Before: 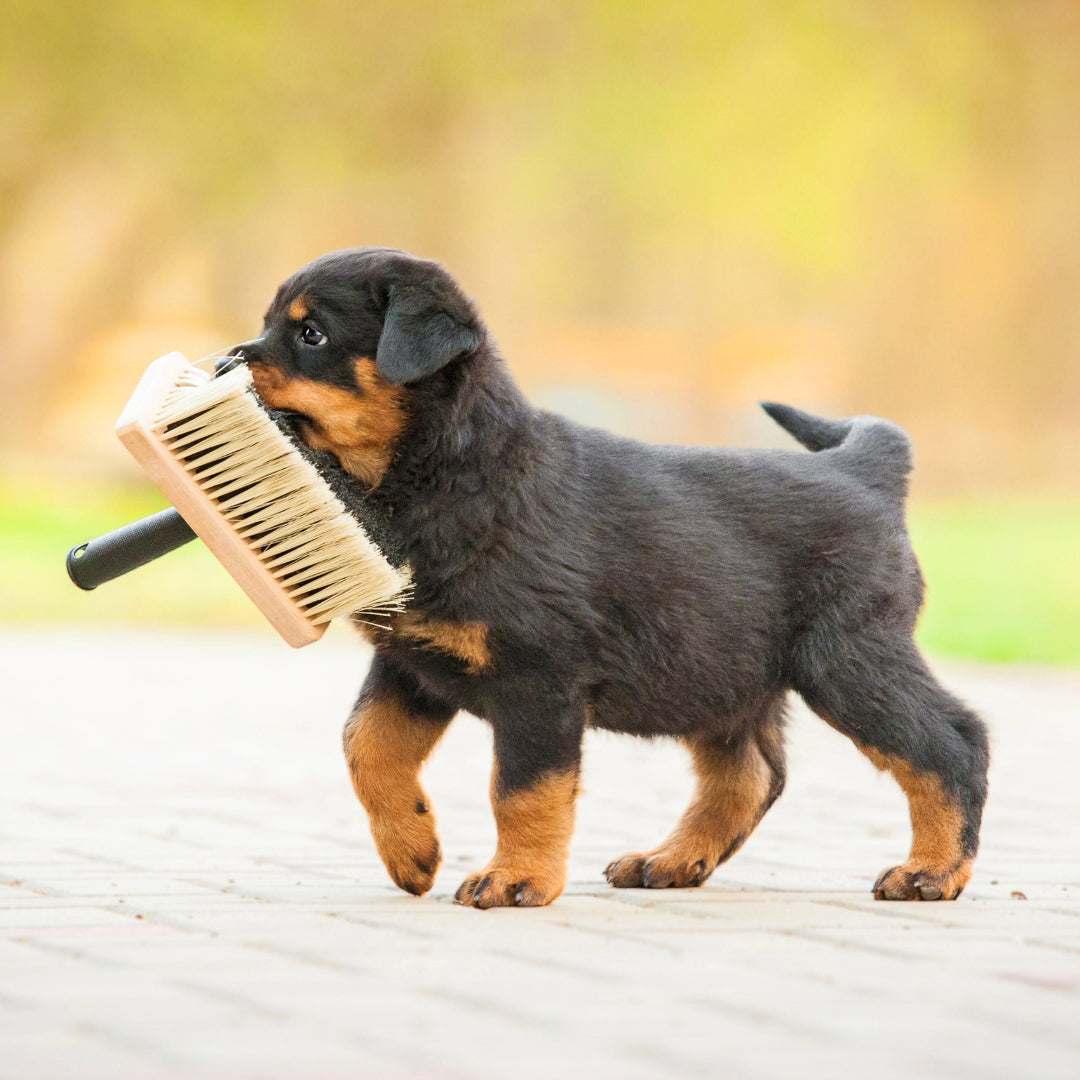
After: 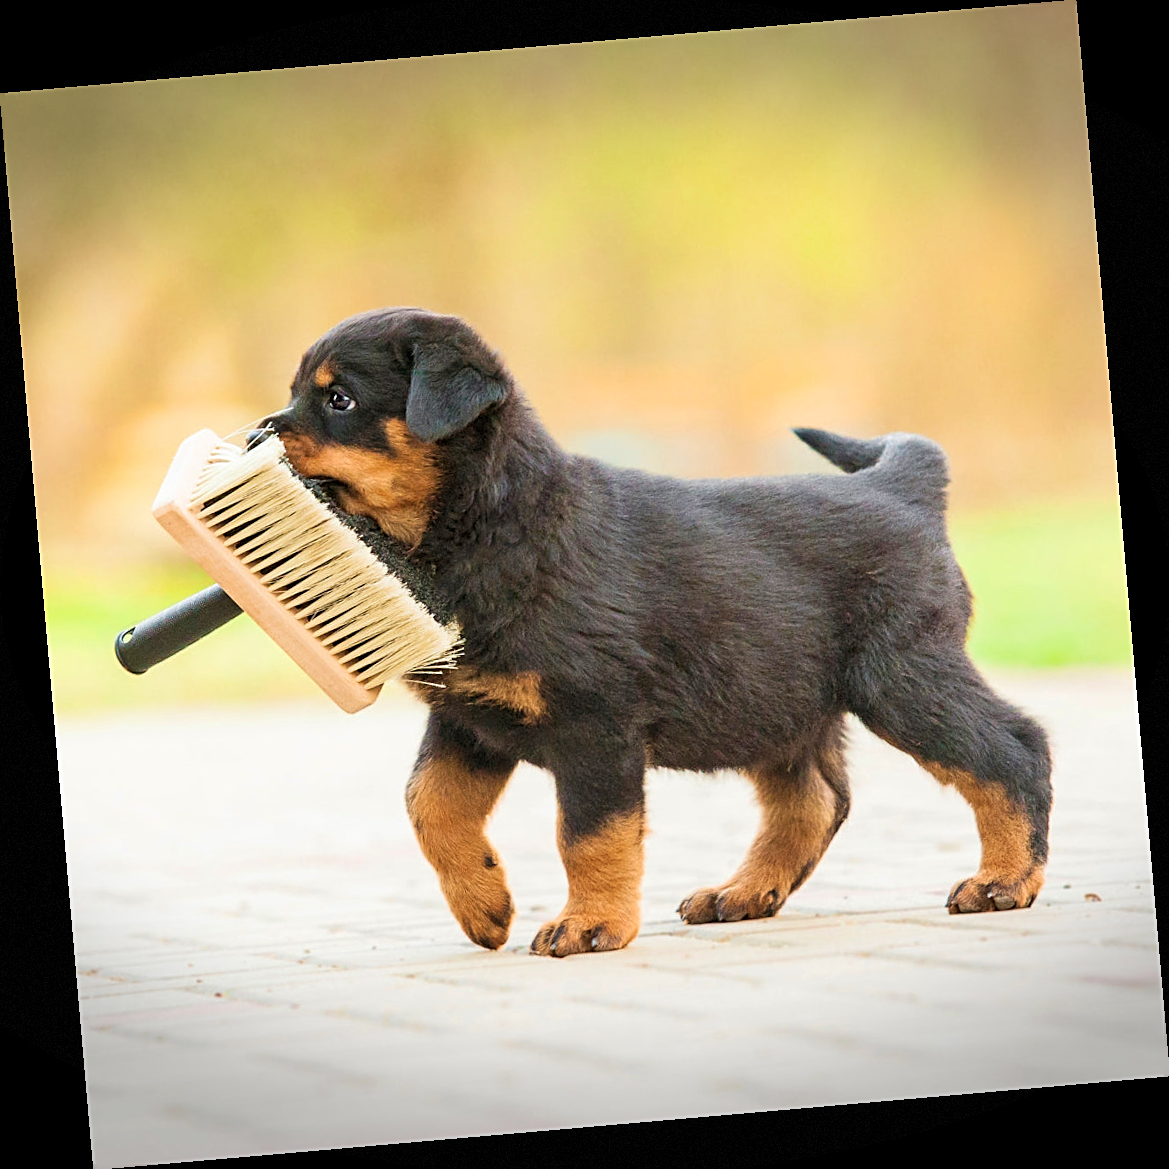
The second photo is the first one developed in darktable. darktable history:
vignetting: fall-off start 100%, brightness -0.406, saturation -0.3, width/height ratio 1.324, dithering 8-bit output, unbound false
rotate and perspective: rotation -4.98°, automatic cropping off
velvia: on, module defaults
sharpen: on, module defaults
